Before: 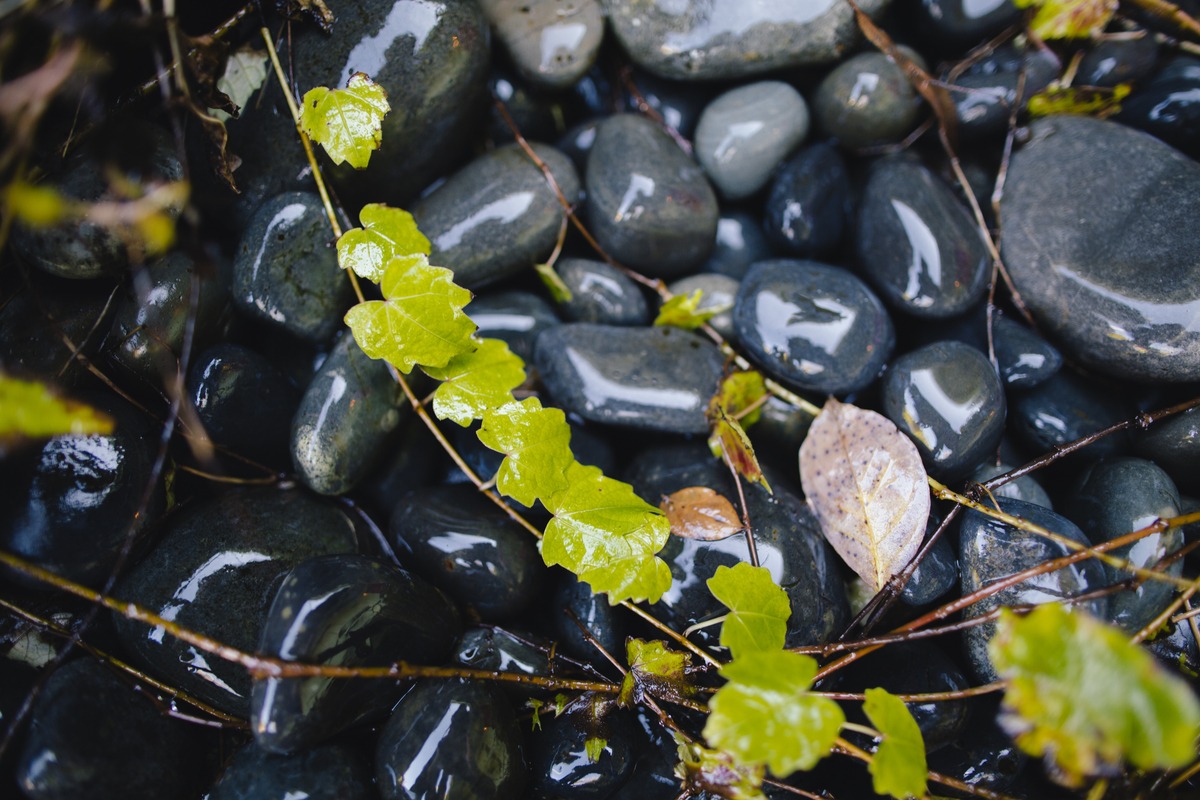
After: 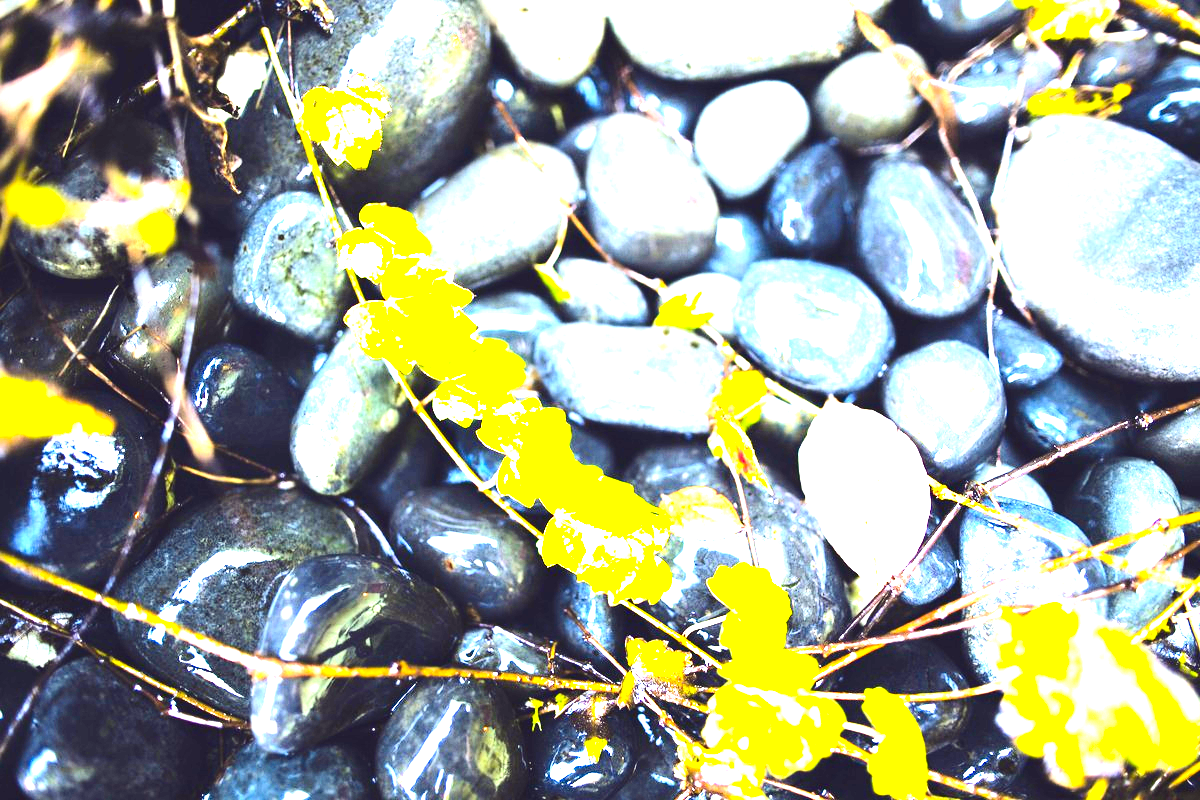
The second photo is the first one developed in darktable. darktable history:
exposure: black level correction 0, exposure 3.933 EV, compensate highlight preservation false
color balance rgb: shadows lift › luminance -21.637%, shadows lift › chroma 8.671%, shadows lift › hue 282.25°, global offset › luminance 0.219%, global offset › hue 170.89°, perceptual saturation grading › global saturation 14.73%
contrast brightness saturation: contrast 0.236, brightness -0.241, saturation 0.14
